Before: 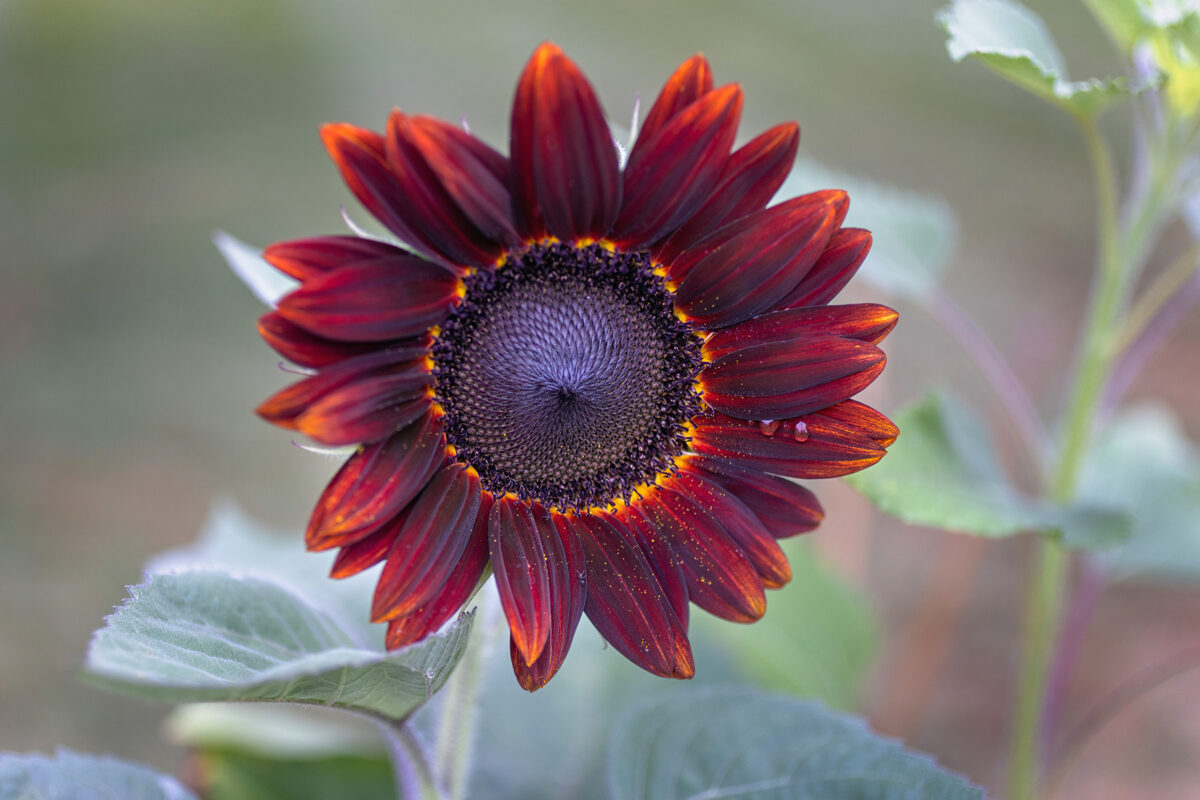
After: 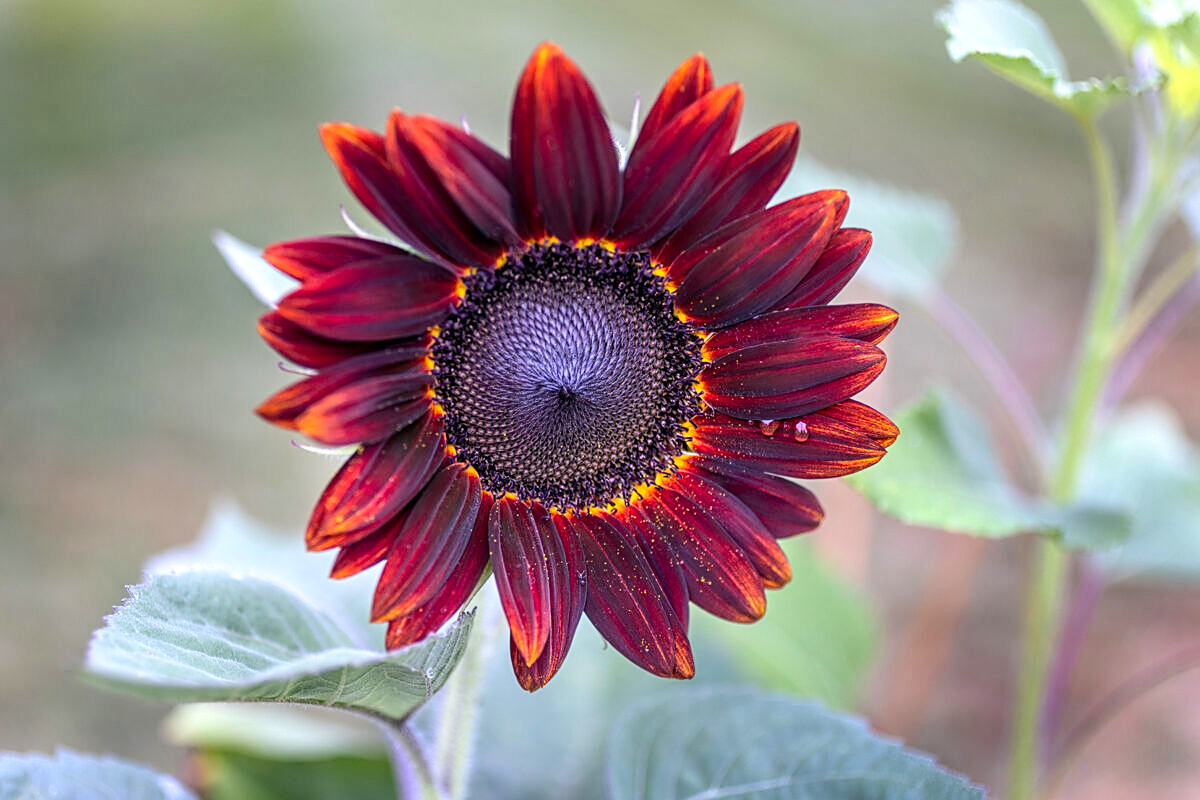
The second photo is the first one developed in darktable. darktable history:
local contrast: detail 130%
contrast brightness saturation: contrast 0.2, brightness 0.164, saturation 0.218
sharpen: on, module defaults
exposure: compensate highlight preservation false
